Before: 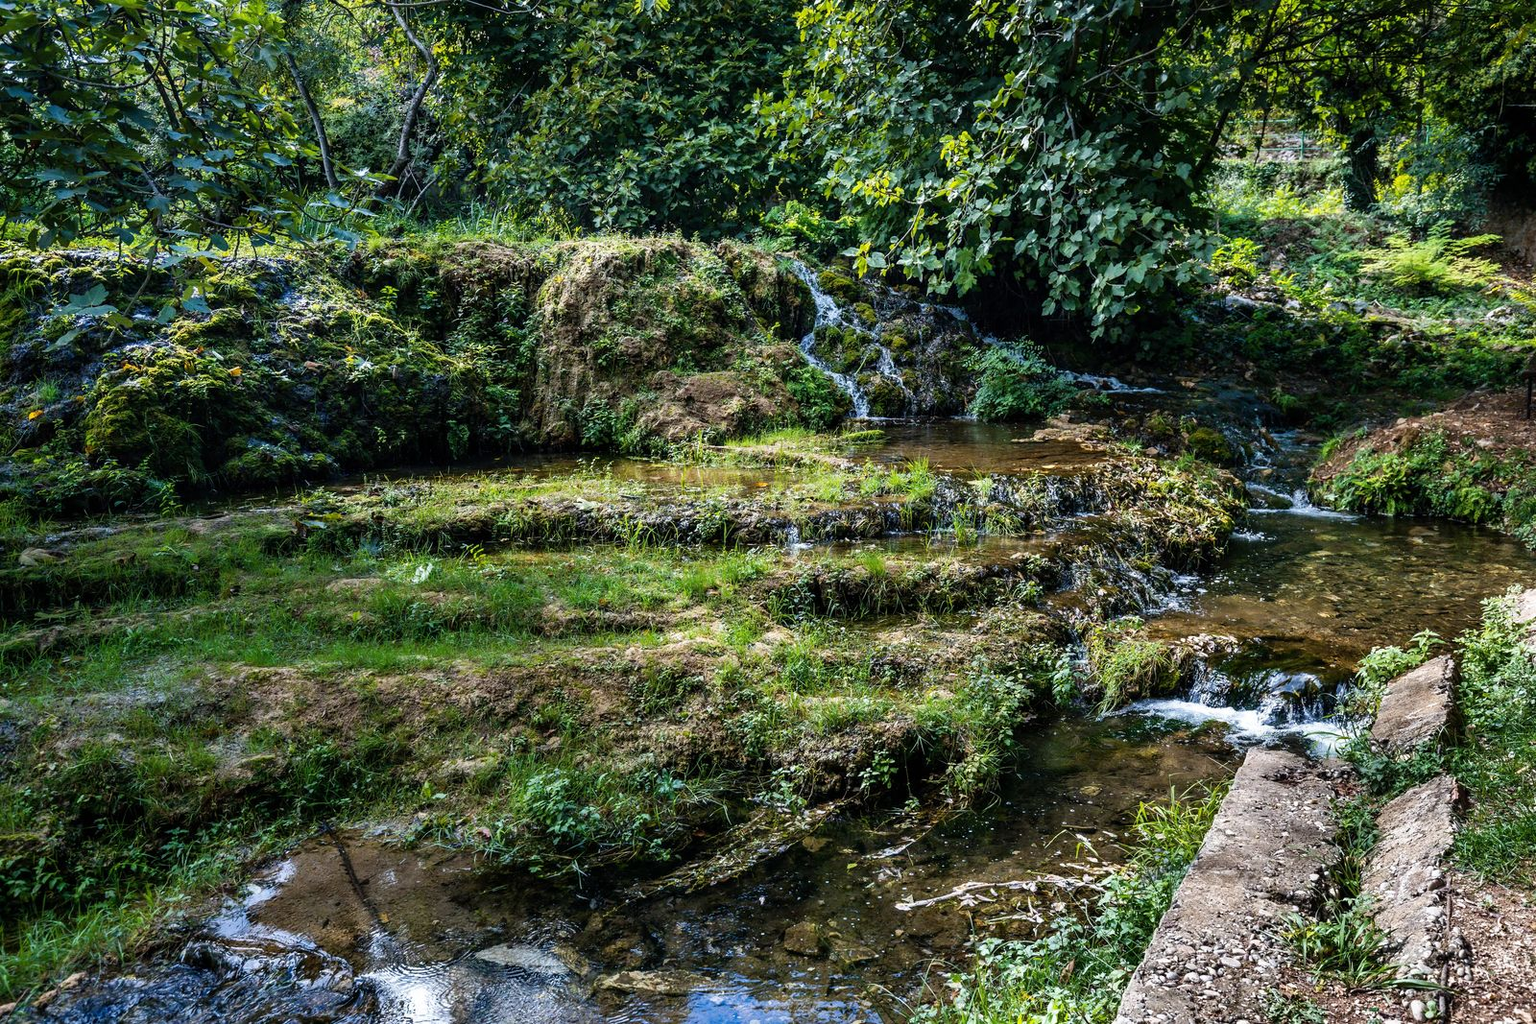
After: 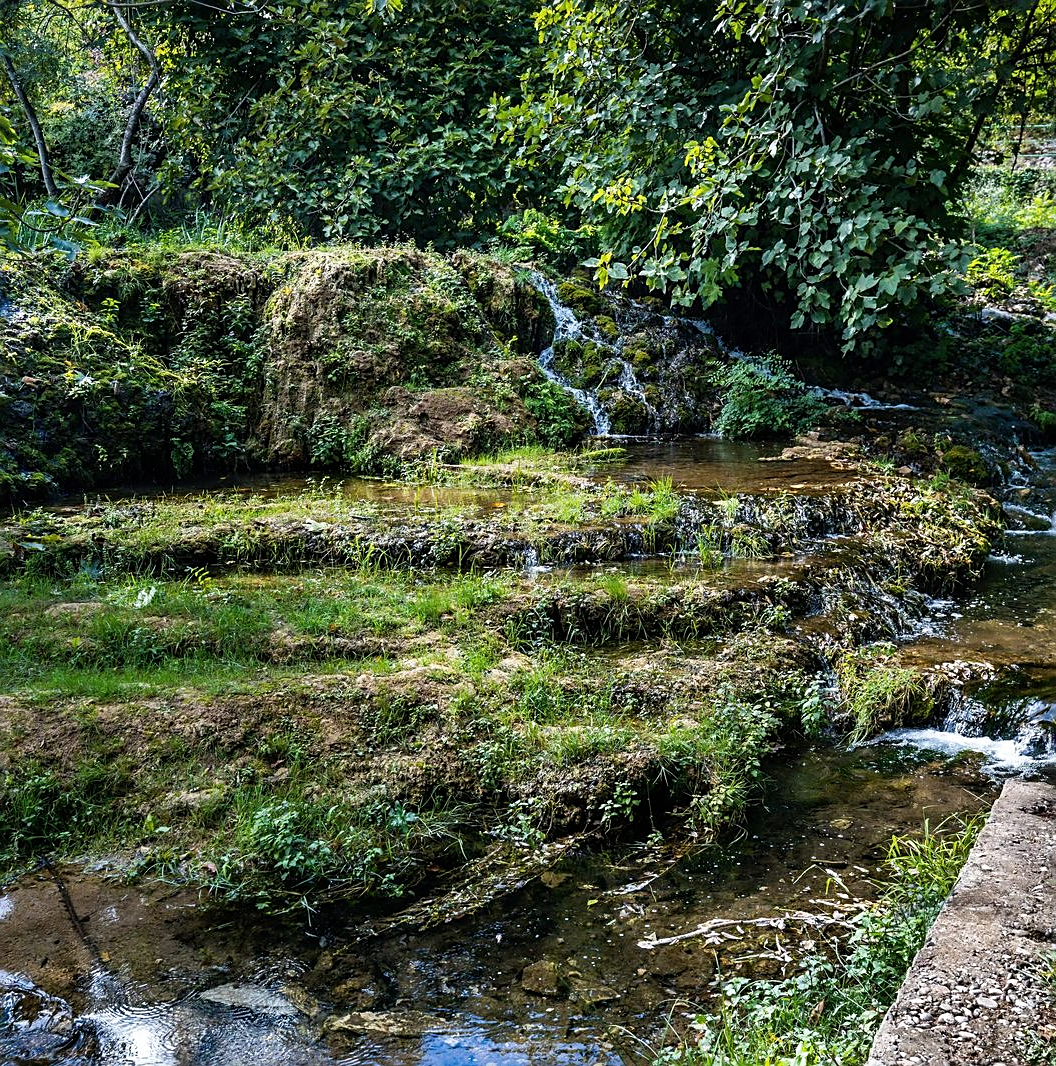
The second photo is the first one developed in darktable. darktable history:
sharpen: on, module defaults
crop and rotate: left 18.442%, right 15.508%
